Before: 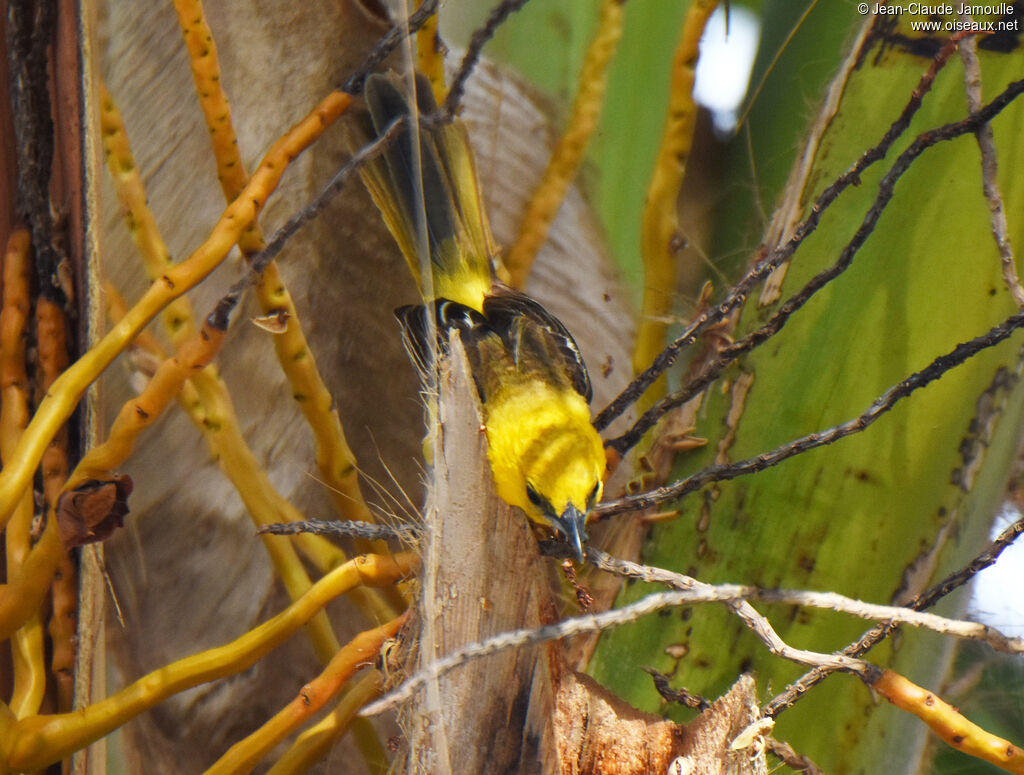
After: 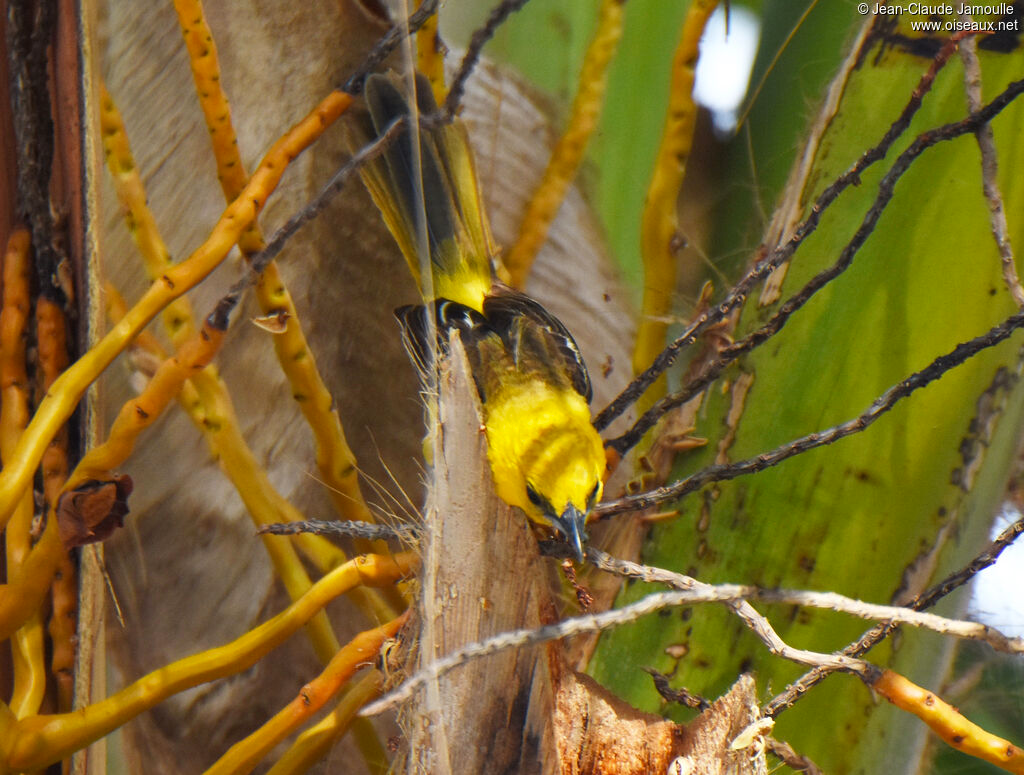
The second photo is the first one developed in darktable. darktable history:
contrast brightness saturation: saturation 0.104
